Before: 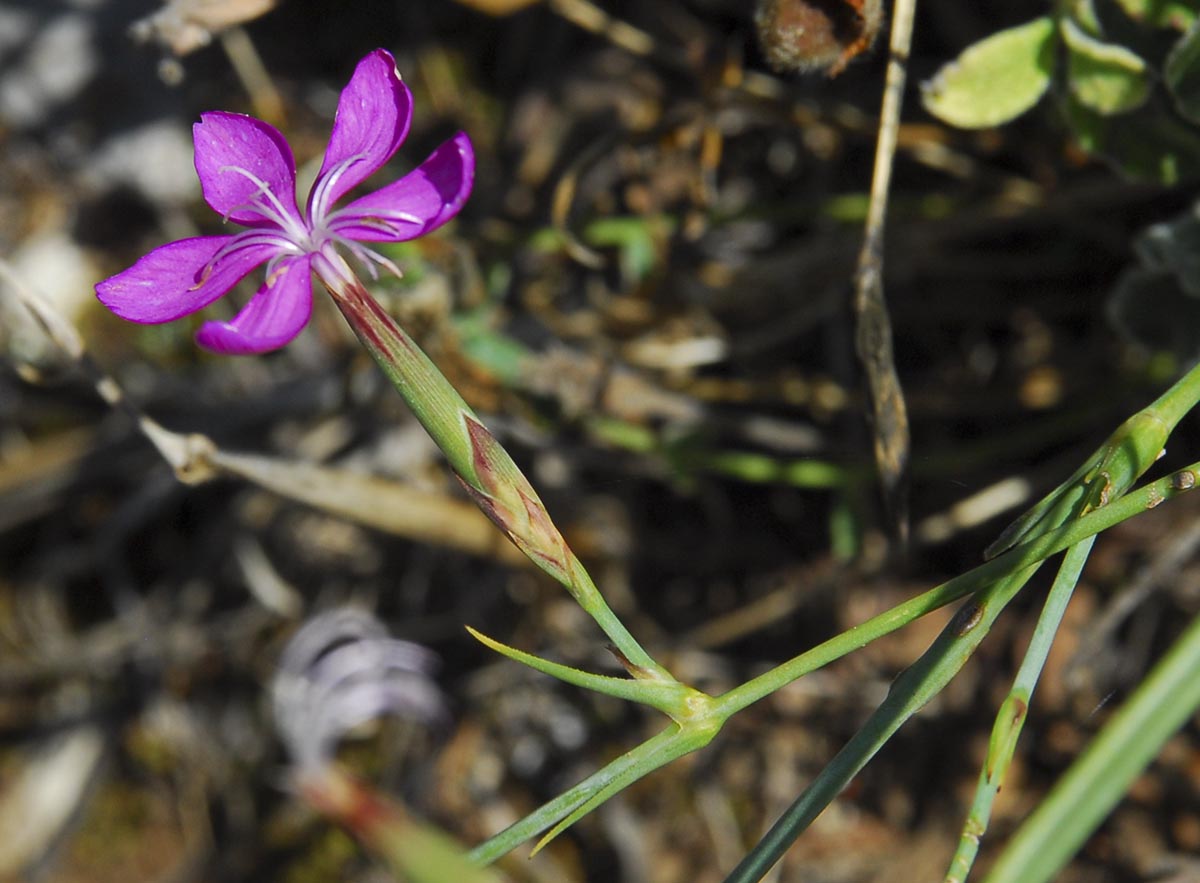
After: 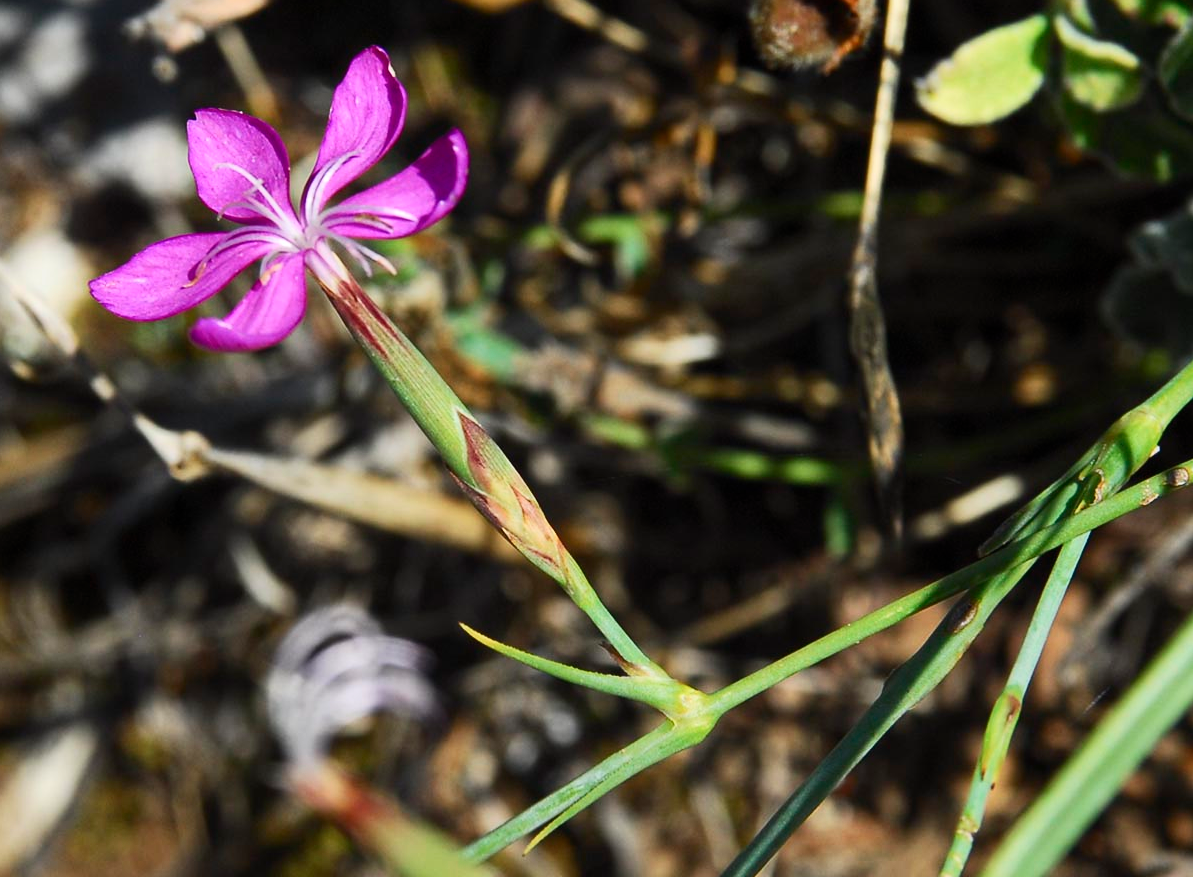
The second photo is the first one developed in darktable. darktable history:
exposure: exposure -0.001 EV, compensate highlight preservation false
contrast brightness saturation: contrast 0.244, brightness 0.093
crop and rotate: left 0.527%, top 0.388%, bottom 0.281%
